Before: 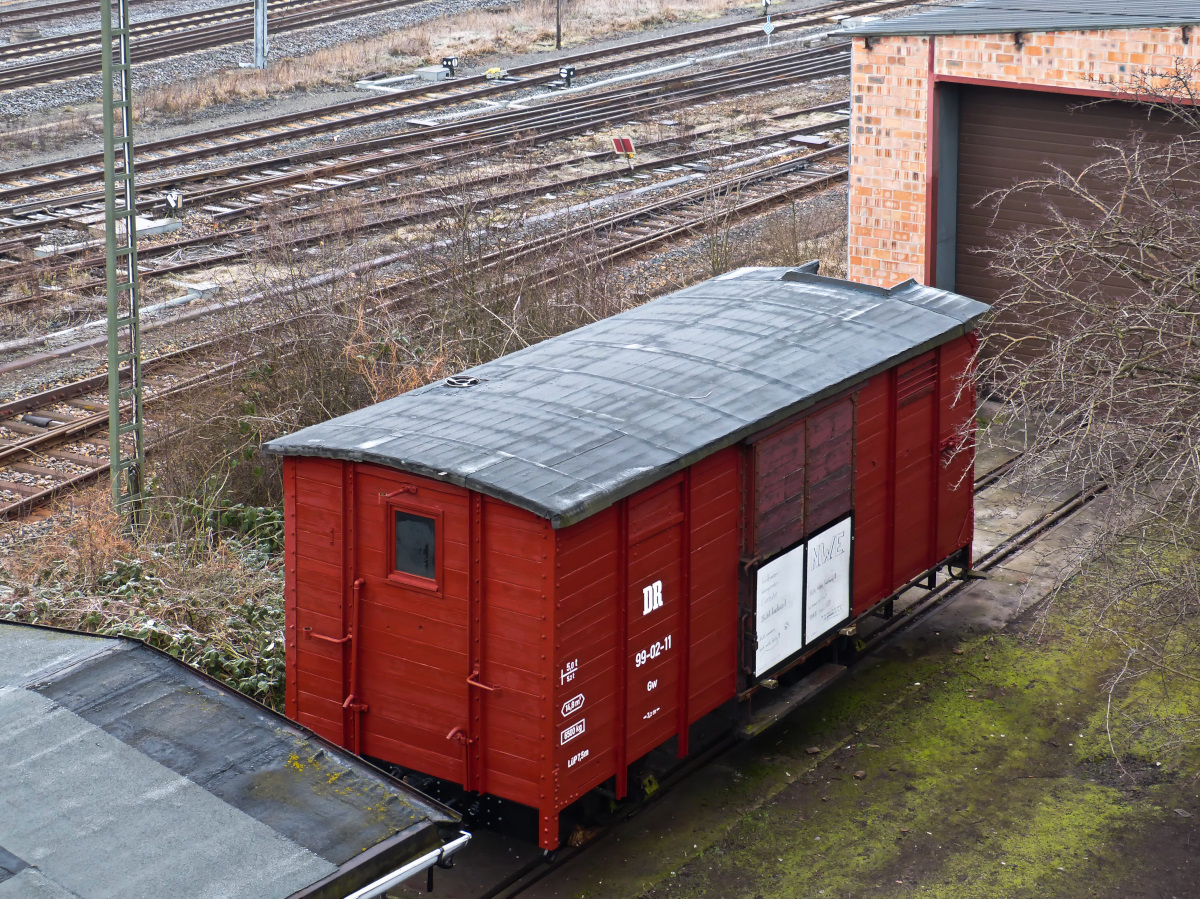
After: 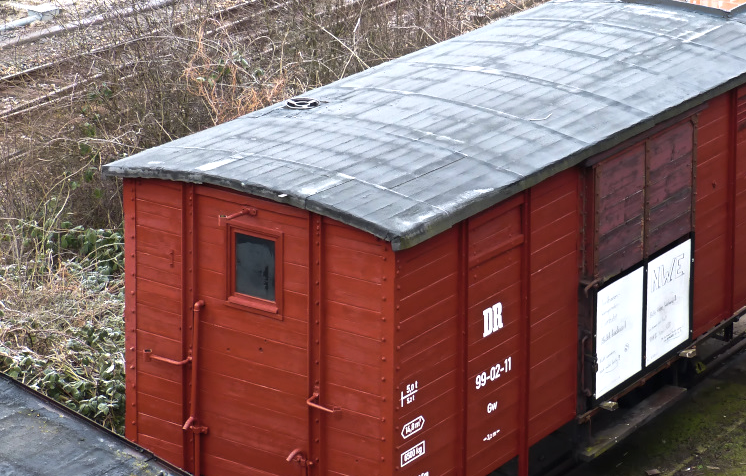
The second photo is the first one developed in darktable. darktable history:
exposure: exposure 0.509 EV, compensate highlight preservation false
crop: left 13.341%, top 30.938%, right 24.461%, bottom 16.028%
contrast brightness saturation: contrast 0.062, brightness -0.013, saturation -0.214
